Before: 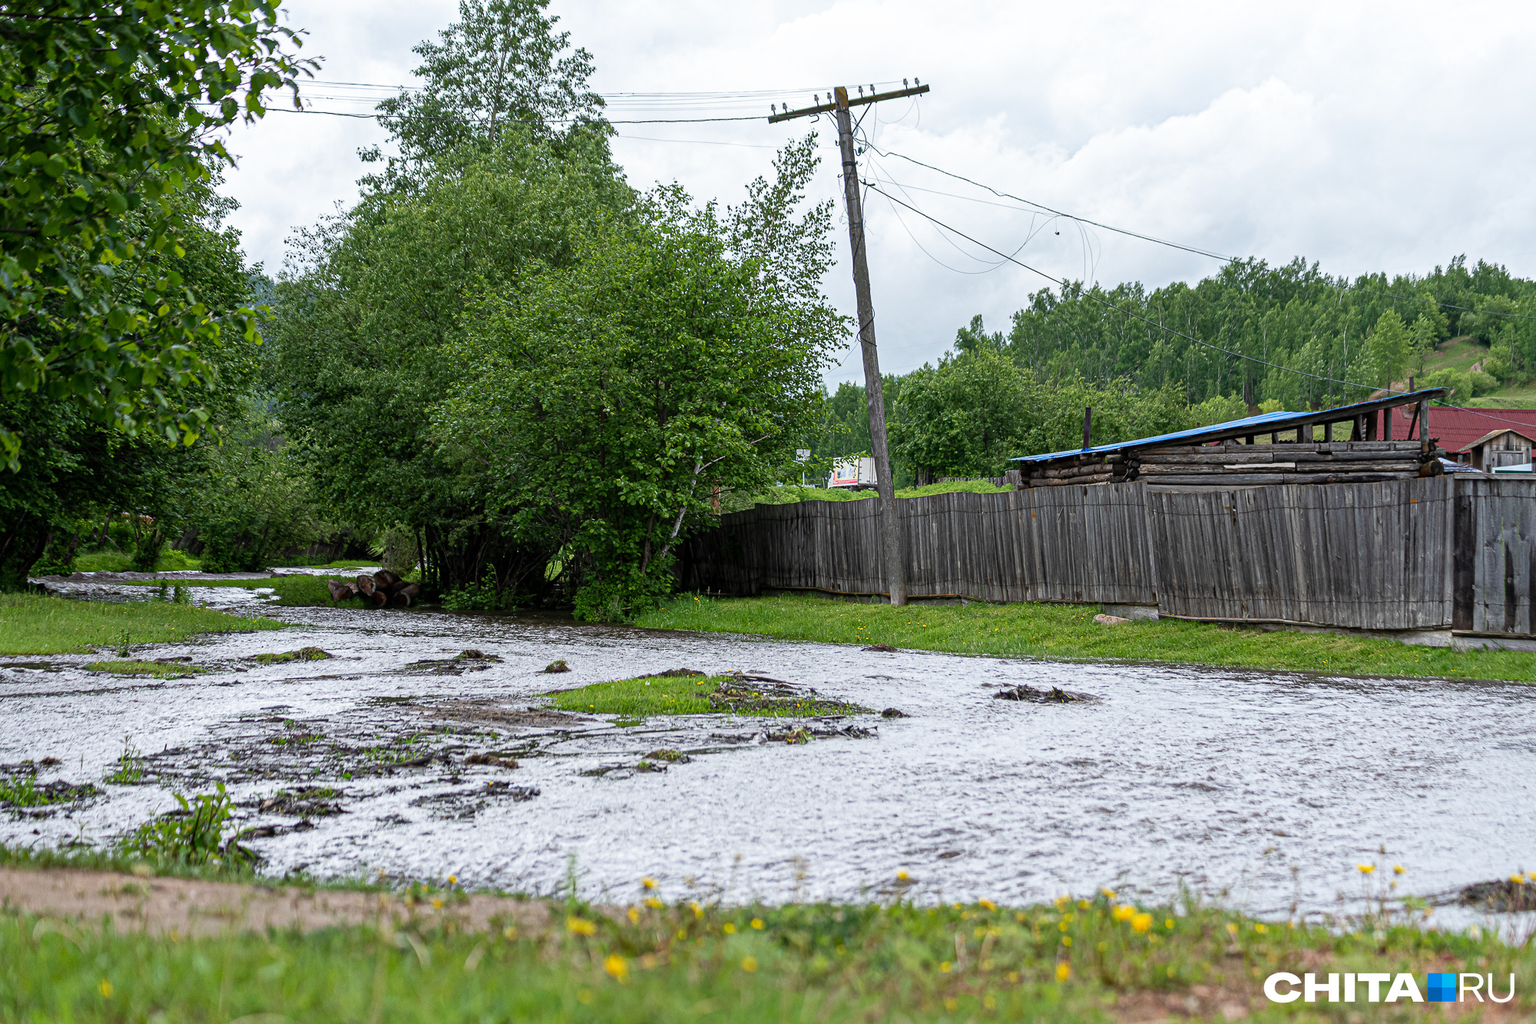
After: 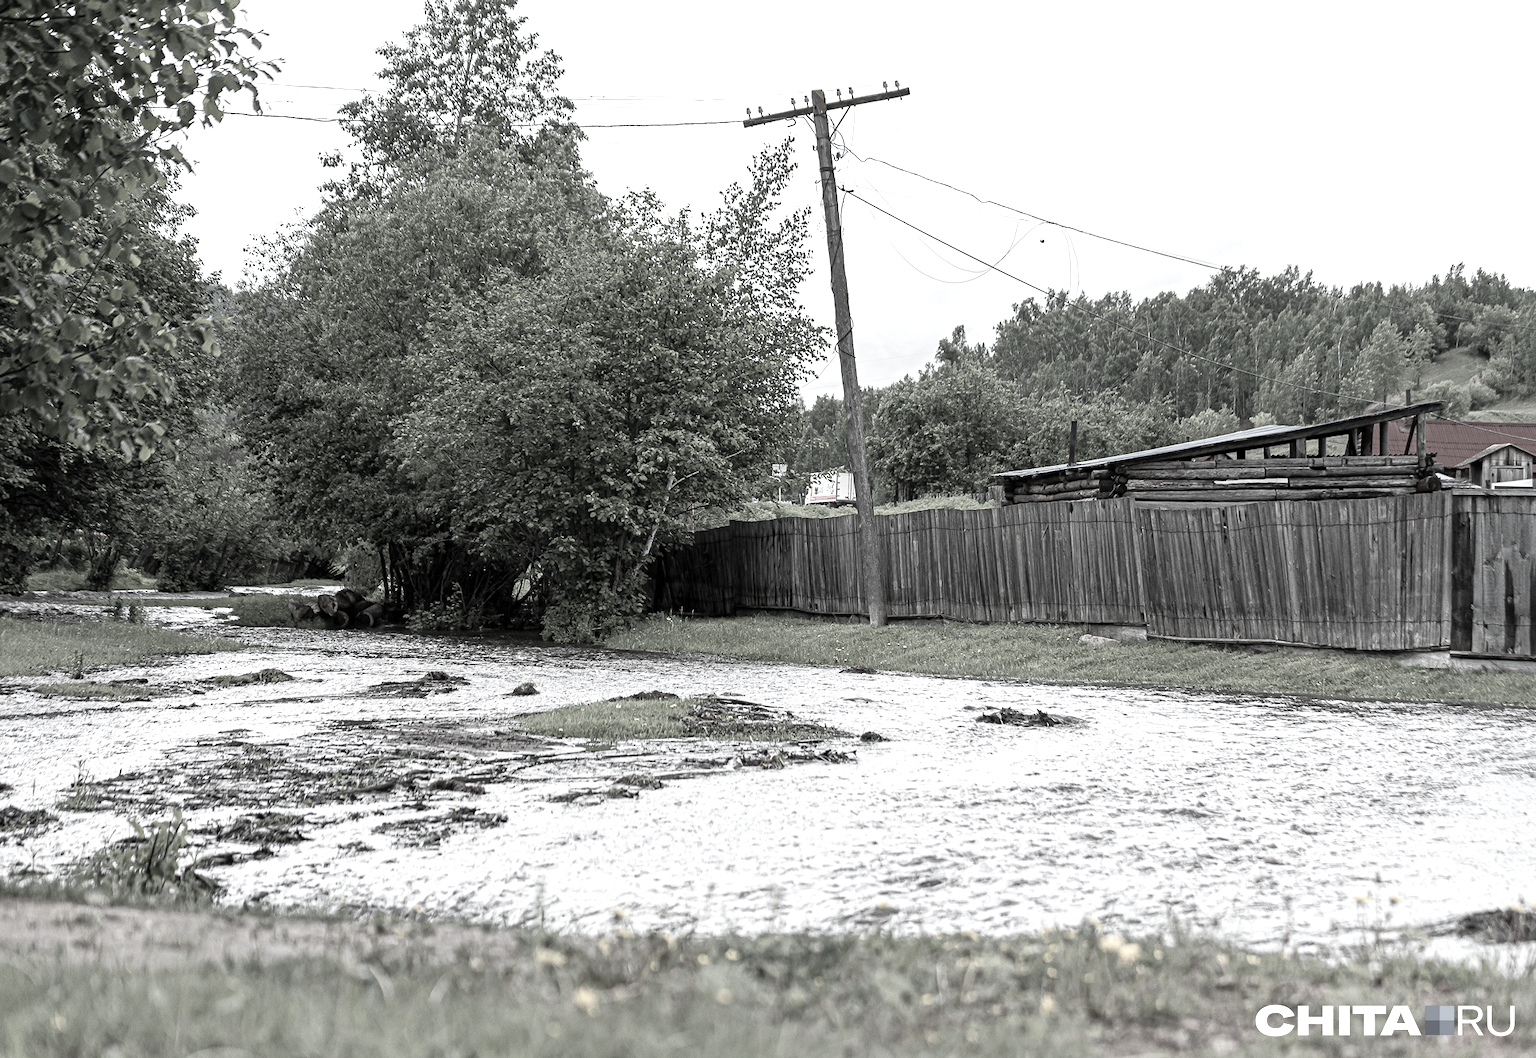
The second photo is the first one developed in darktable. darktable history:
color correction: highlights b* 0.024, saturation 0.159
exposure: exposure 0.511 EV, compensate highlight preservation false
color zones: curves: ch1 [(0, 0.831) (0.08, 0.771) (0.157, 0.268) (0.241, 0.207) (0.562, -0.005) (0.714, -0.013) (0.876, 0.01) (1, 0.831)], mix -61.62%
crop and rotate: left 3.231%
